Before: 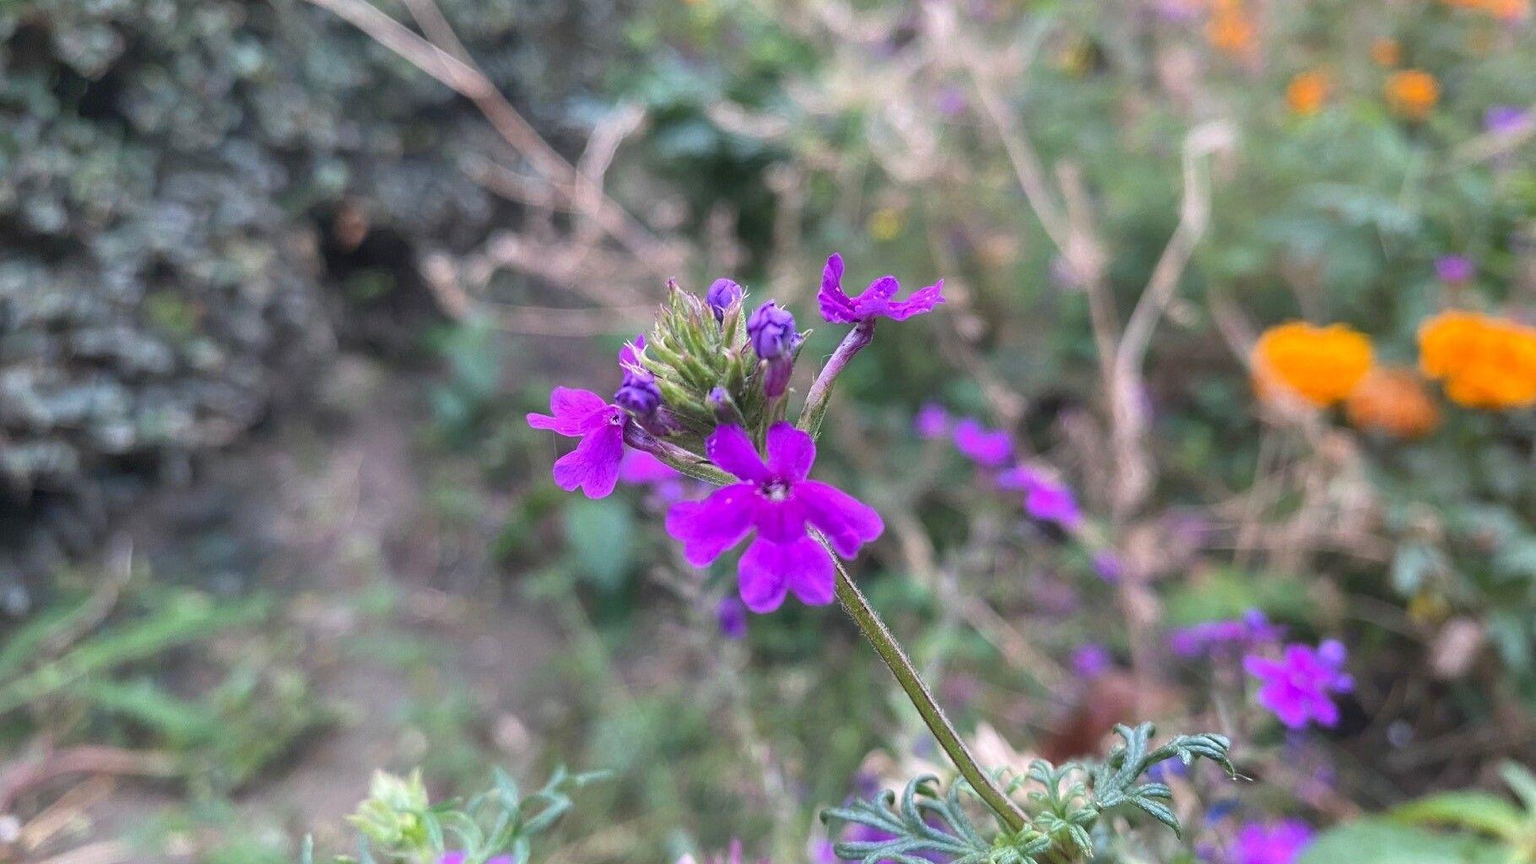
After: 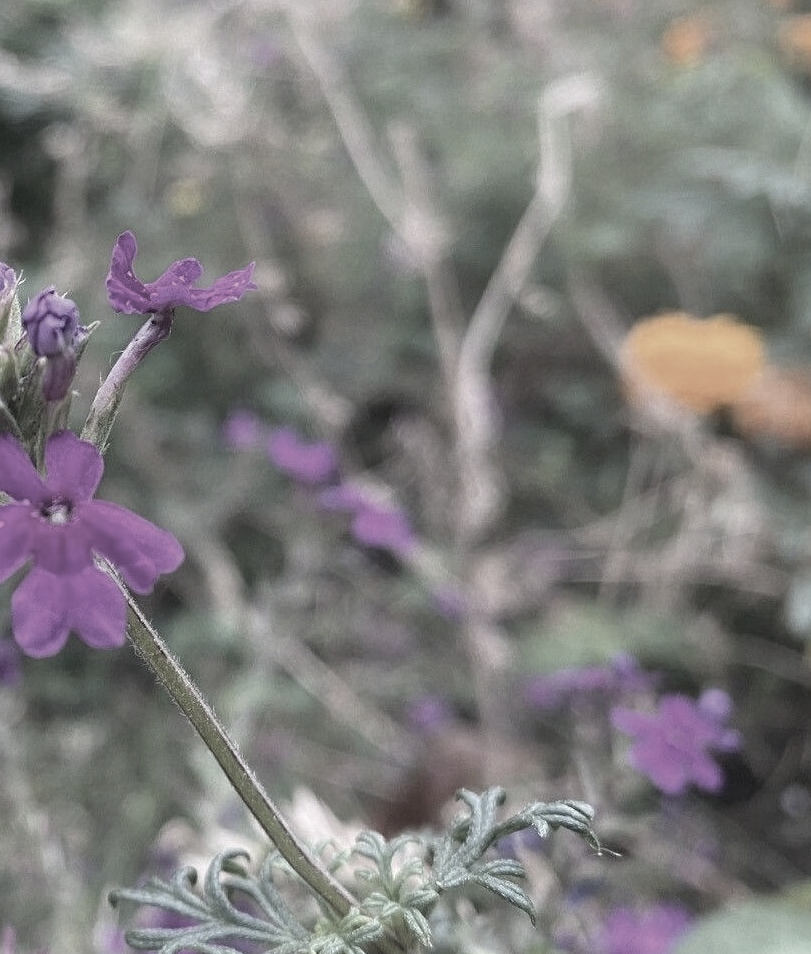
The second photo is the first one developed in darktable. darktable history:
color zones: curves: ch1 [(0, 0.153) (0.143, 0.15) (0.286, 0.151) (0.429, 0.152) (0.571, 0.152) (0.714, 0.151) (0.857, 0.151) (1, 0.153)]
crop: left 47.449%, top 6.786%, right 7.979%
